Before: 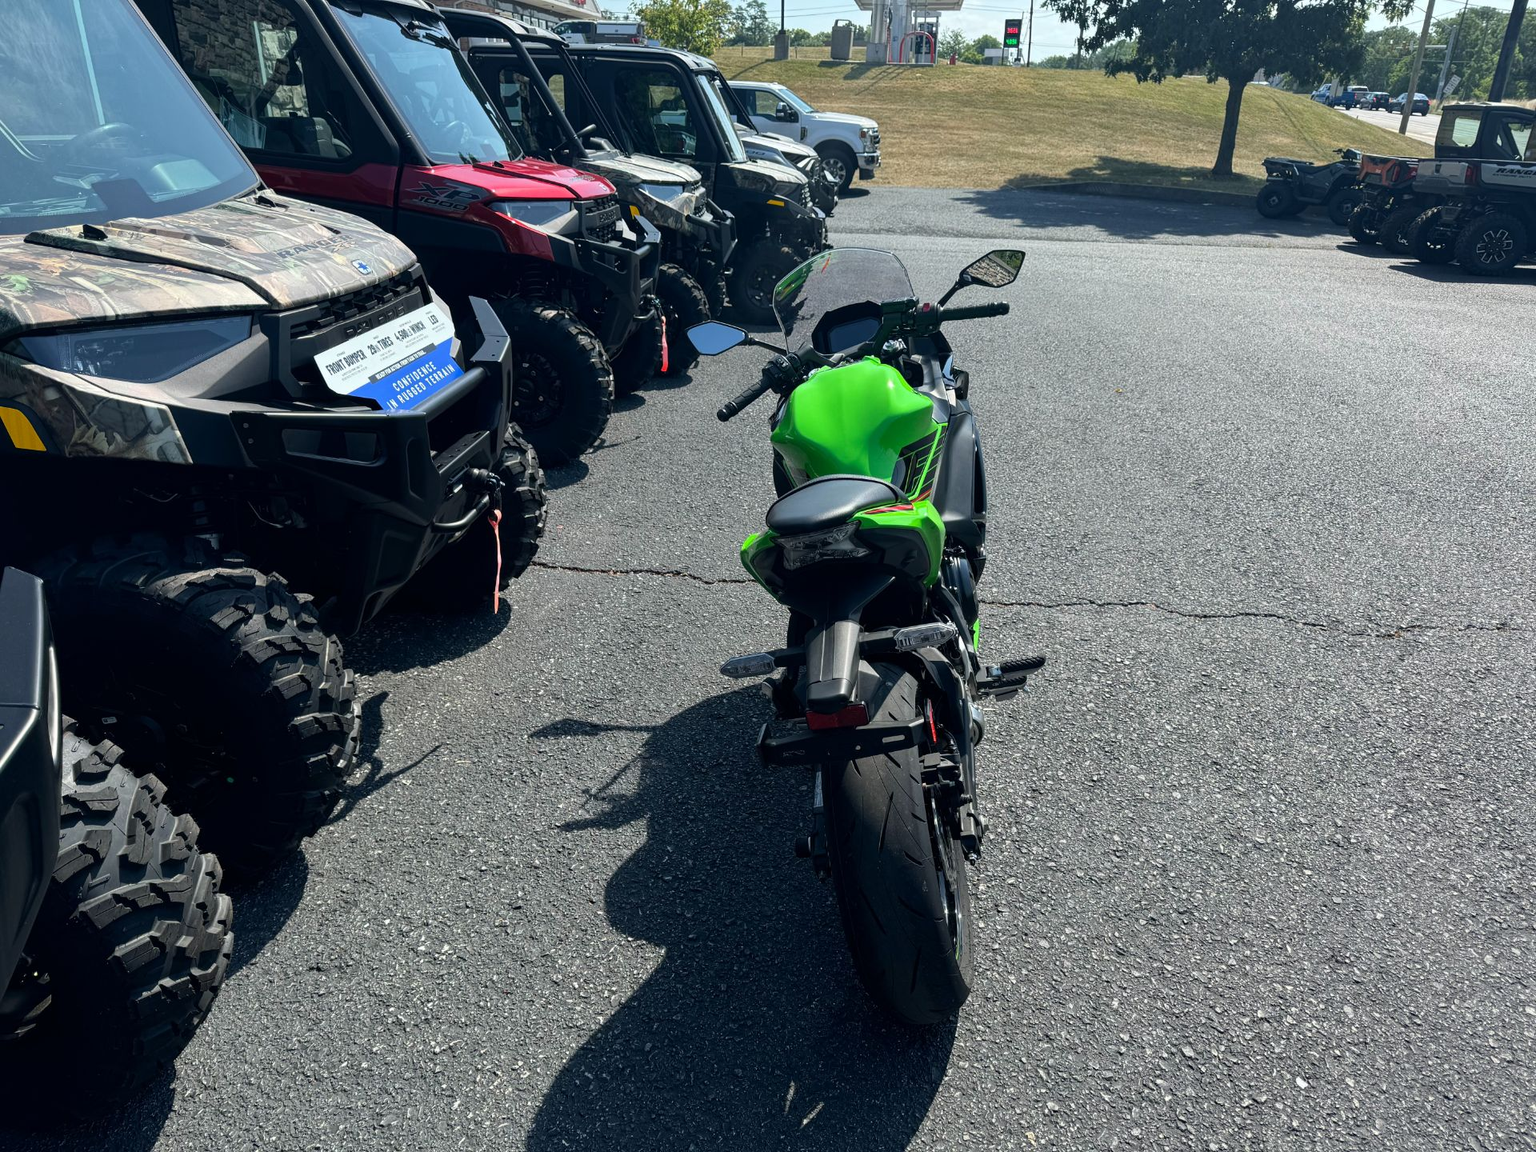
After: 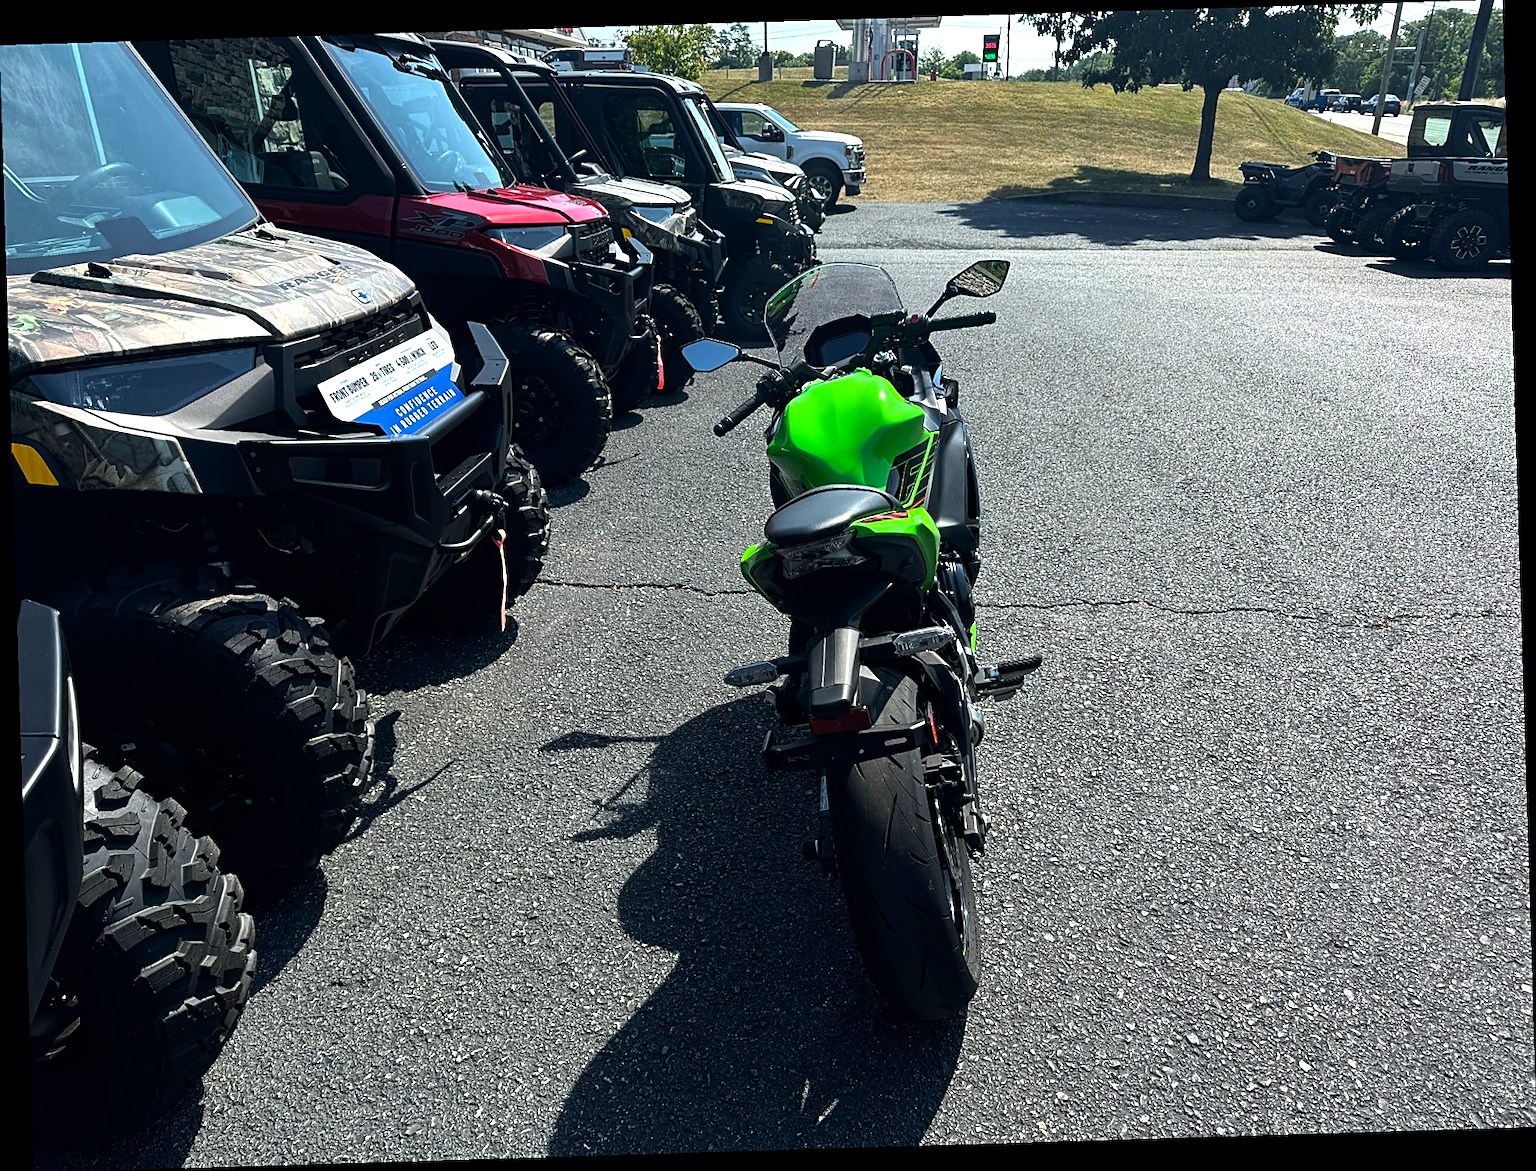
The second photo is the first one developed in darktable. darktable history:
color balance rgb: perceptual brilliance grading › highlights 14.29%, perceptual brilliance grading › mid-tones -5.92%, perceptual brilliance grading › shadows -26.83%, global vibrance 31.18%
sharpen: on, module defaults
rotate and perspective: rotation -1.75°, automatic cropping off
